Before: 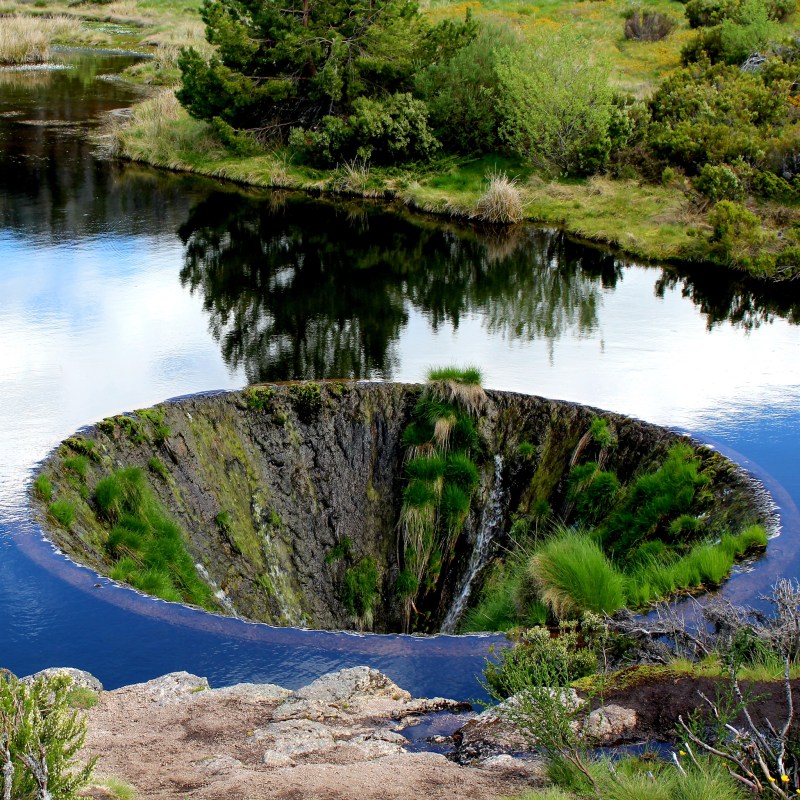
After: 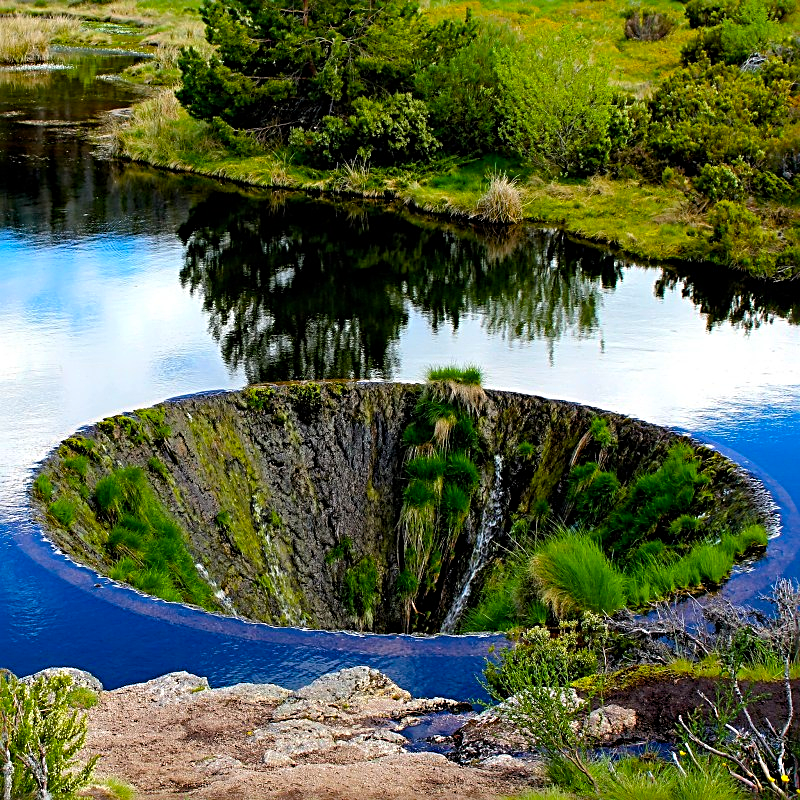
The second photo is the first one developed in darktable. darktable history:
haze removal: strength 0.296, distance 0.248, compatibility mode true, adaptive false
color balance rgb: perceptual saturation grading › global saturation 25.612%, global vibrance 25.433%
sharpen: radius 2.634, amount 0.66
